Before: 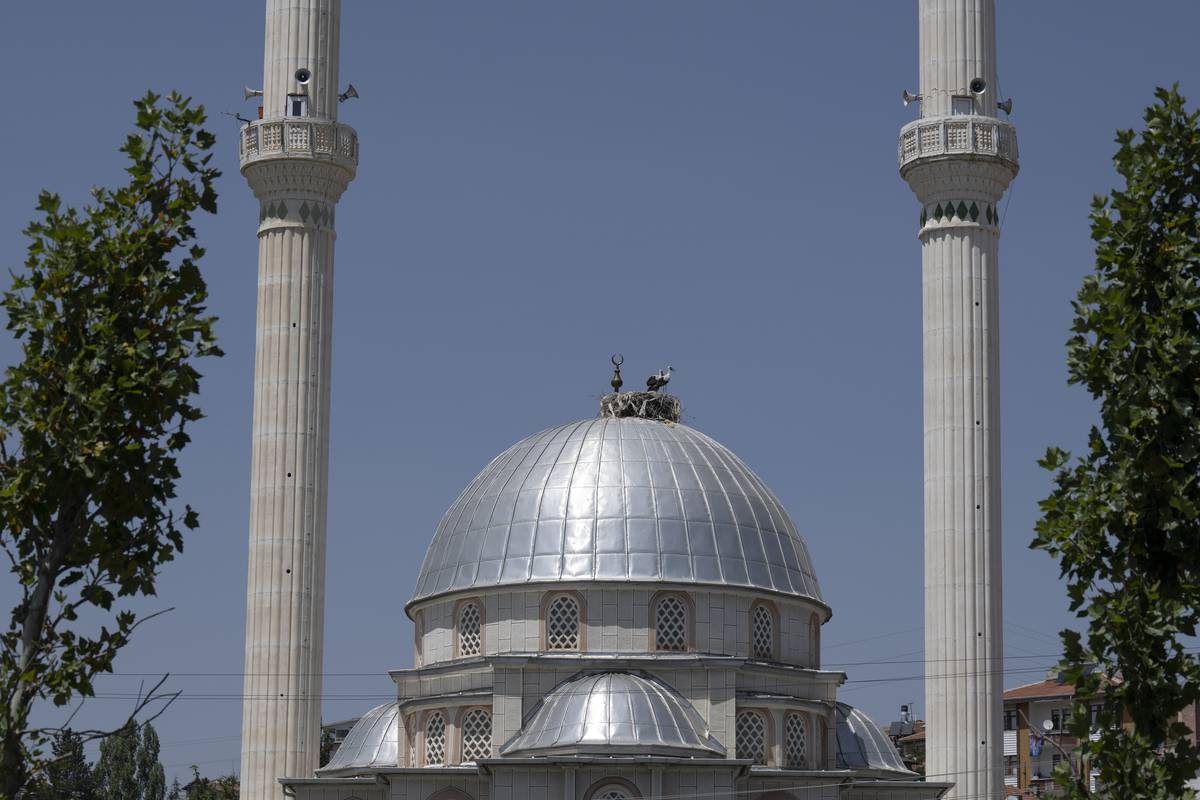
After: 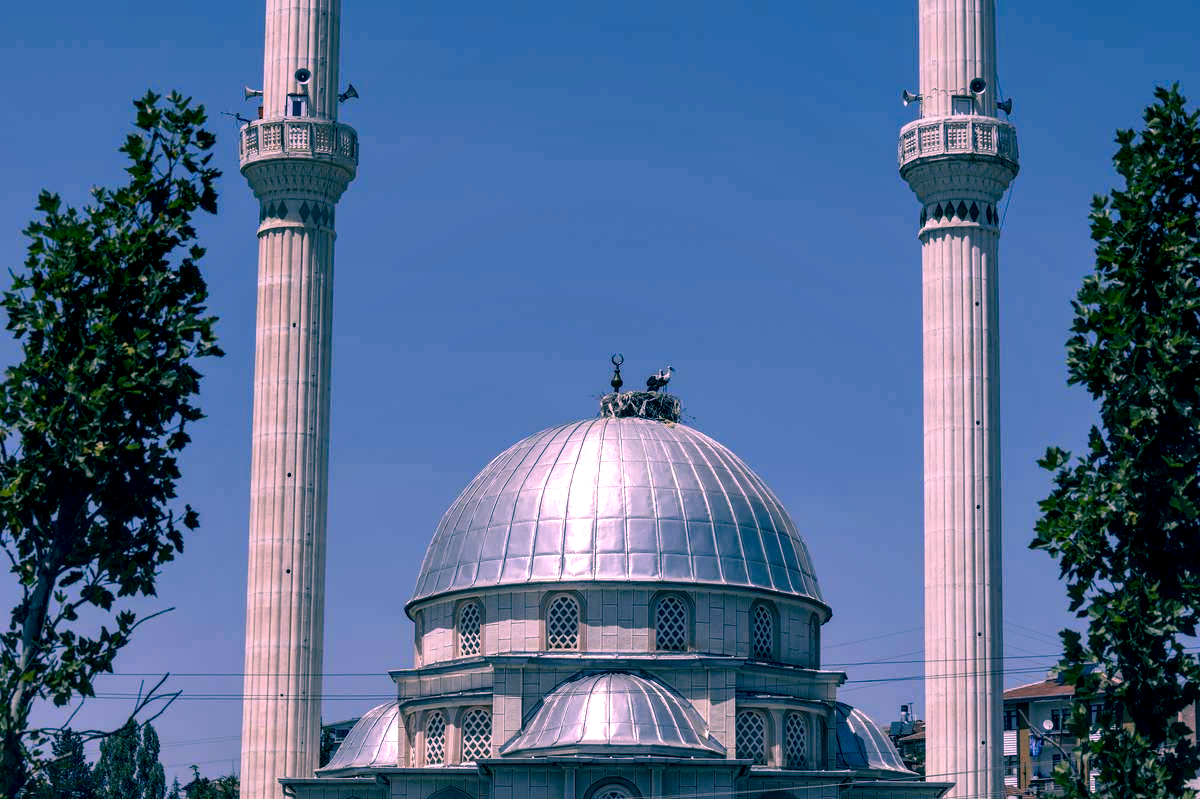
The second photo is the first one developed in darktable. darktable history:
local contrast: highlights 16%, detail 186%
color correction: highlights a* 17.21, highlights b* 0.261, shadows a* -15.4, shadows b* -14.36, saturation 1.53
crop: bottom 0.07%
